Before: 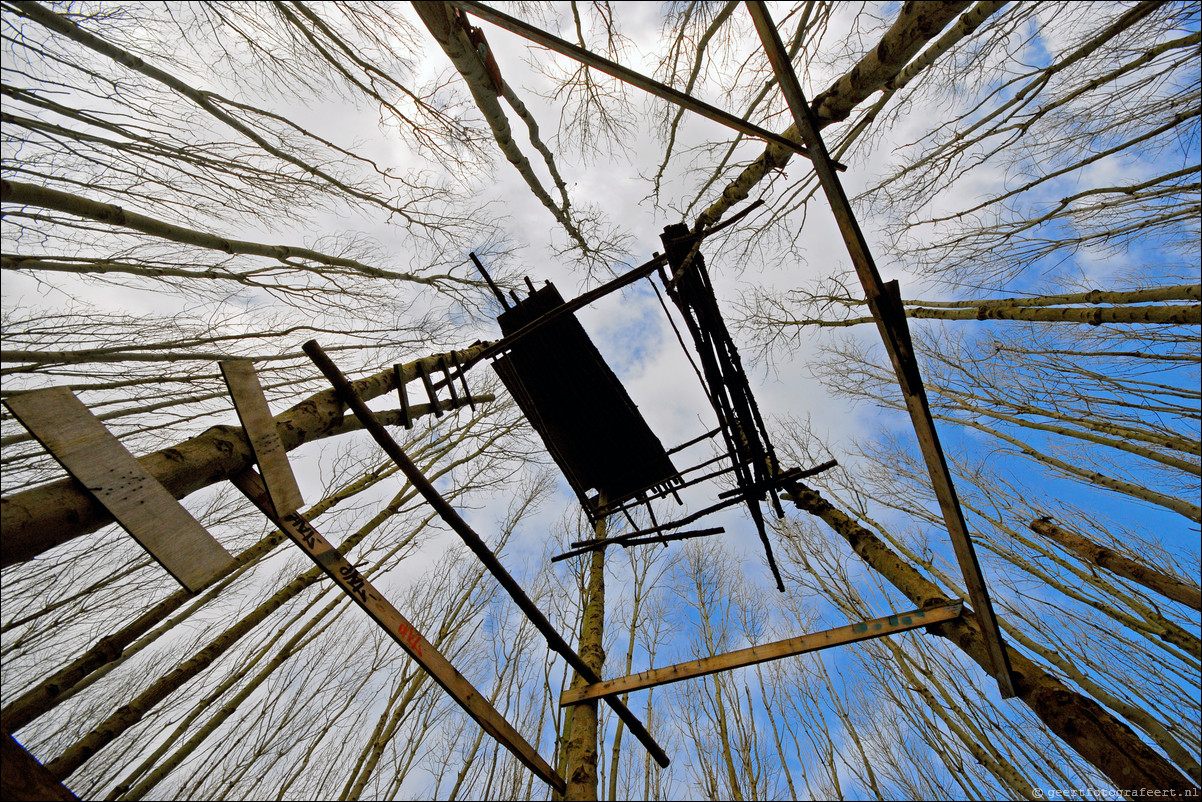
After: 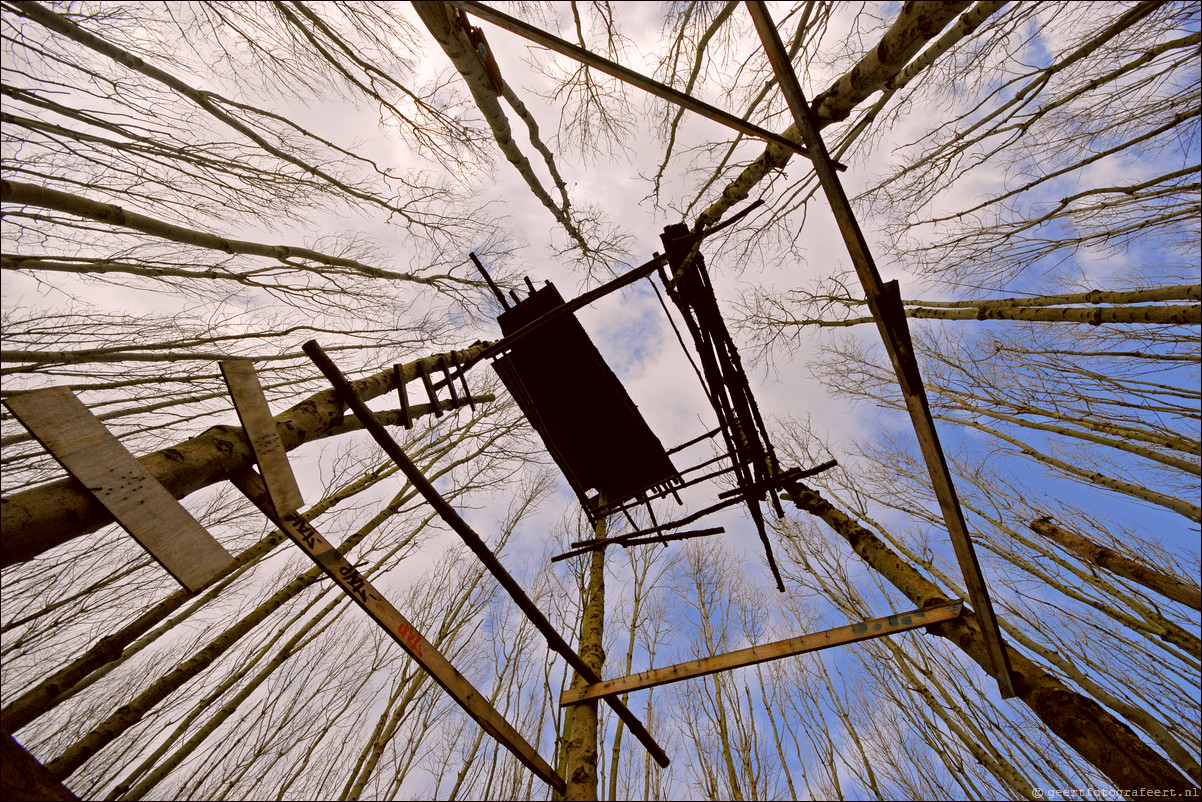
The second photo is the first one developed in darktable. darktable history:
color correction: highlights a* 6.27, highlights b* 8.19, shadows a* 5.94, shadows b* 7.23, saturation 0.9
white balance: red 0.98, blue 1.034
exposure: exposure 0 EV, compensate highlight preservation false
